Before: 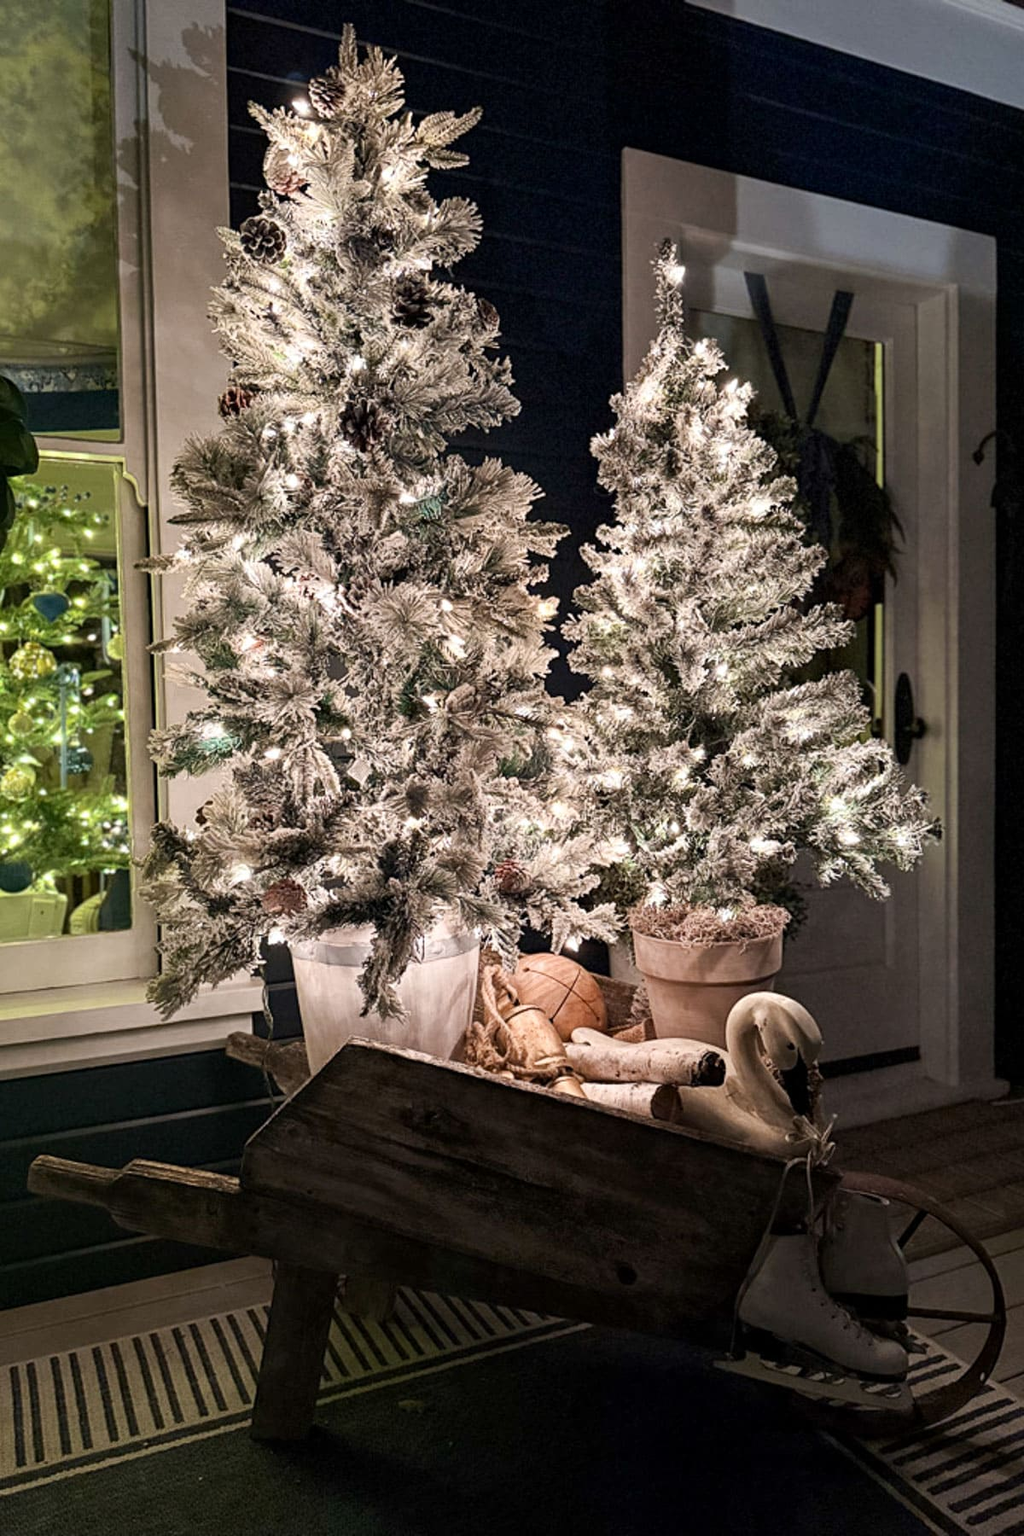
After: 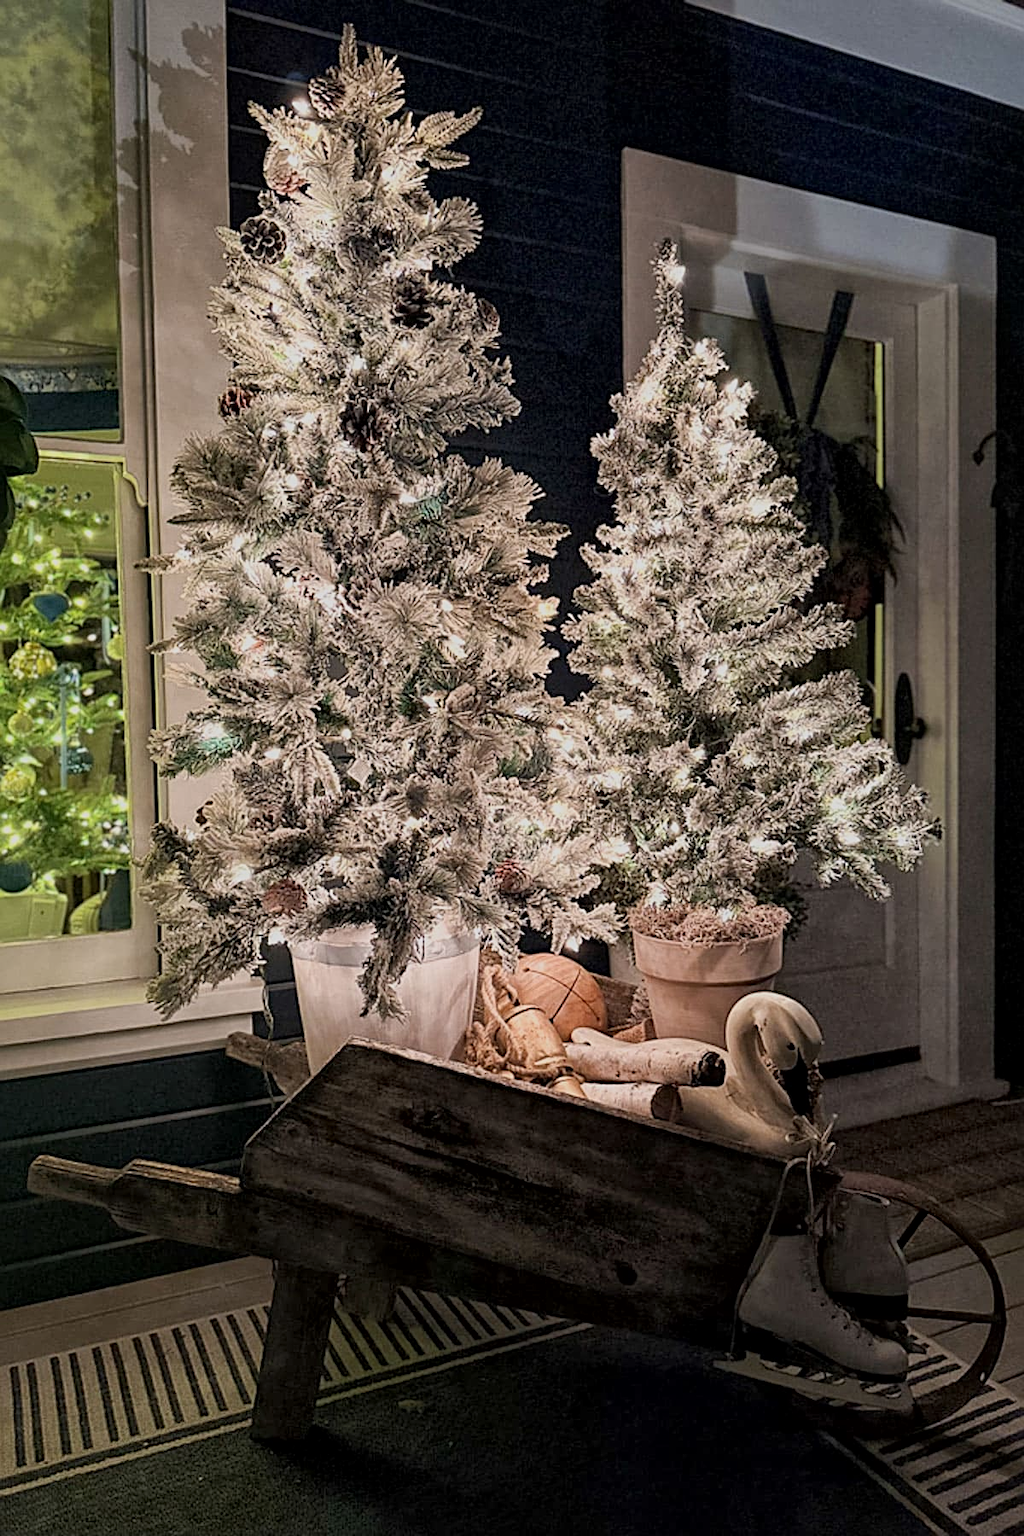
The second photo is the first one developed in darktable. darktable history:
global tonemap: drago (1, 100), detail 1
sharpen: on, module defaults
